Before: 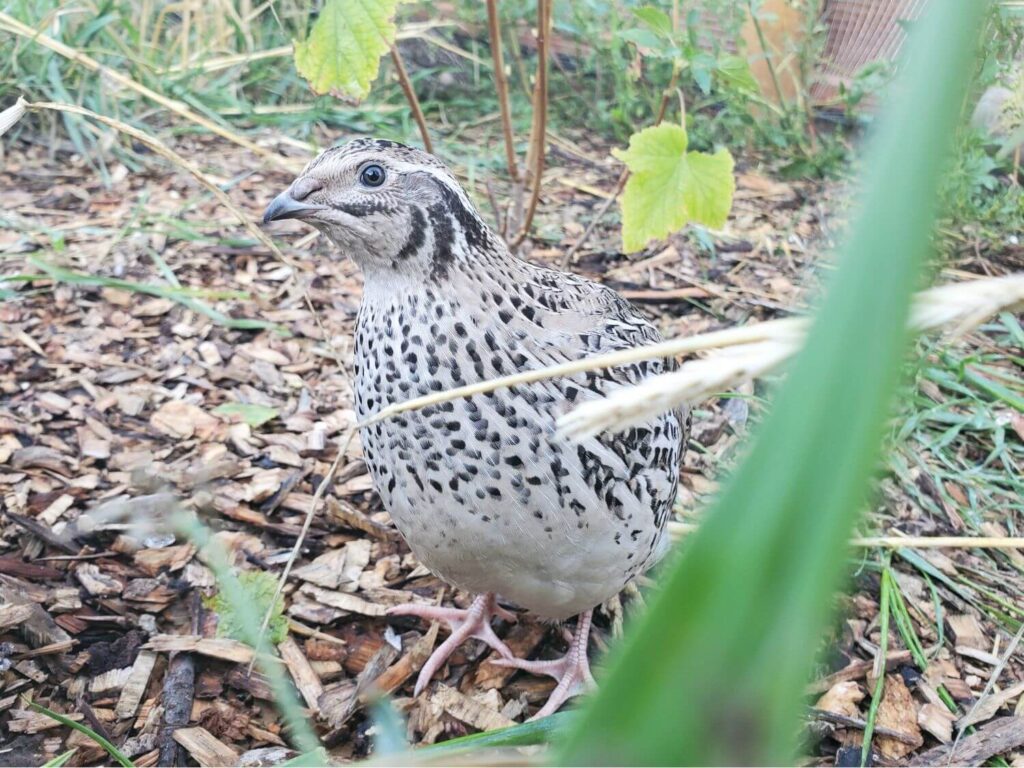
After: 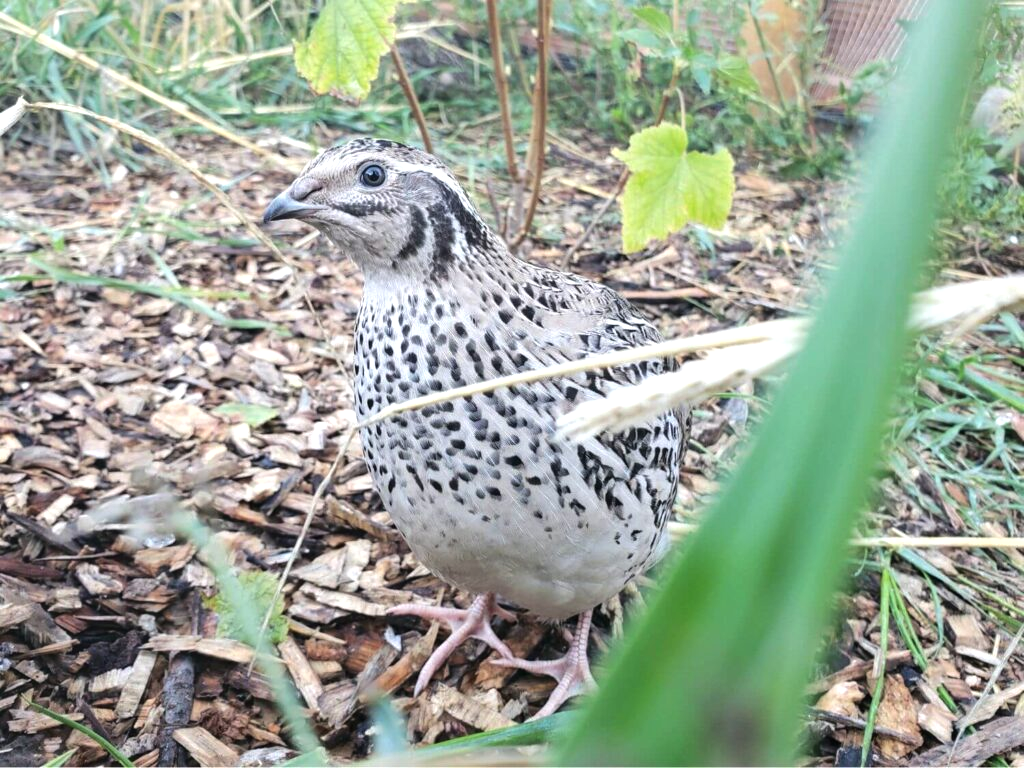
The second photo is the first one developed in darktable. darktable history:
shadows and highlights: shadows -20, white point adjustment -2, highlights -35
tone equalizer: -8 EV -0.417 EV, -7 EV -0.389 EV, -6 EV -0.333 EV, -5 EV -0.222 EV, -3 EV 0.222 EV, -2 EV 0.333 EV, -1 EV 0.389 EV, +0 EV 0.417 EV, edges refinement/feathering 500, mask exposure compensation -1.57 EV, preserve details no
